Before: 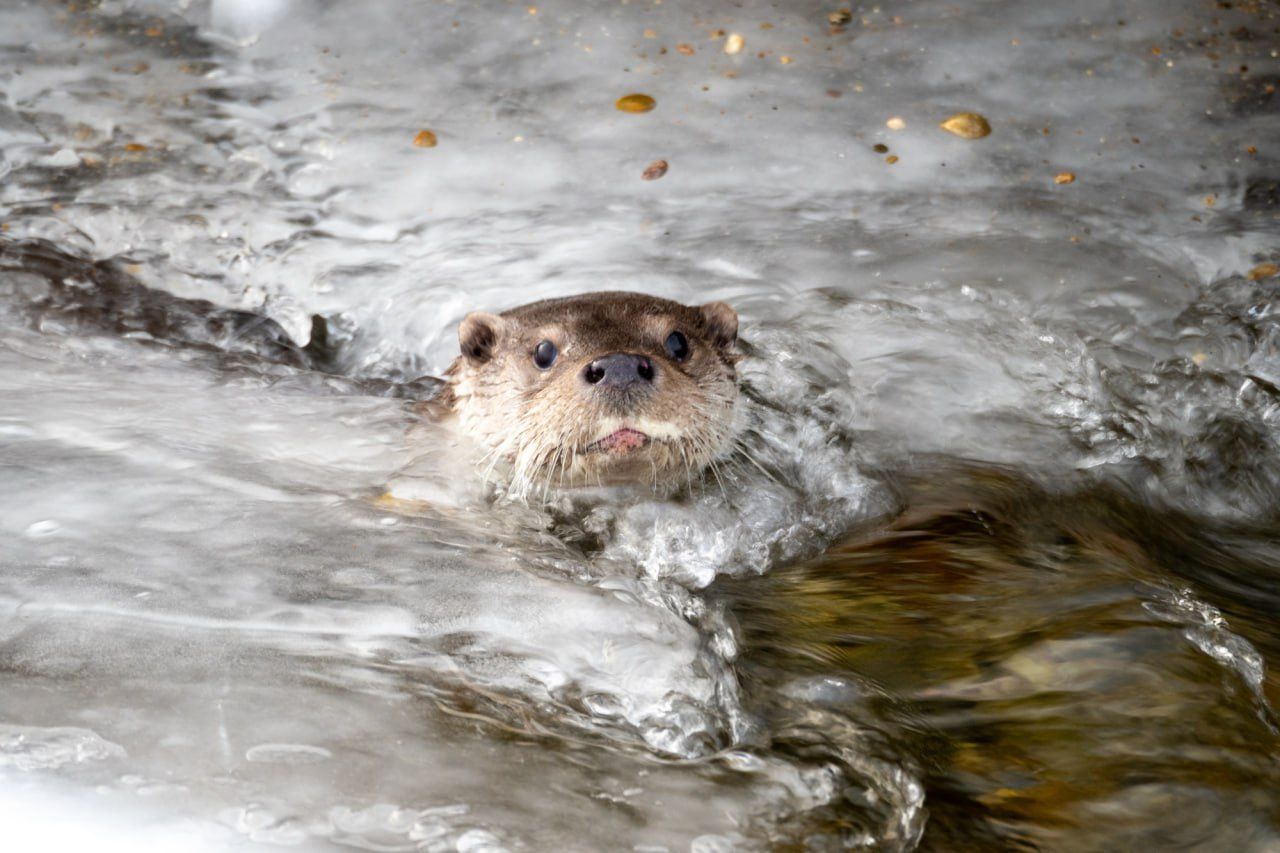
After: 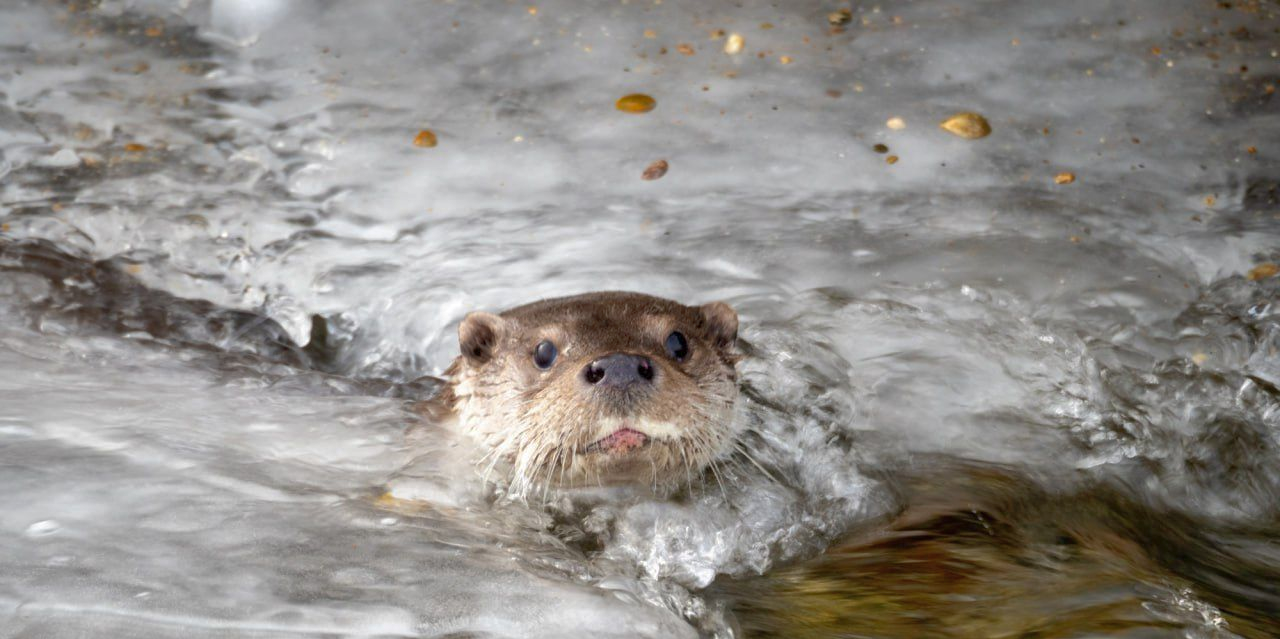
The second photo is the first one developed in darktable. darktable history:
shadows and highlights: on, module defaults
crop: bottom 24.981%
